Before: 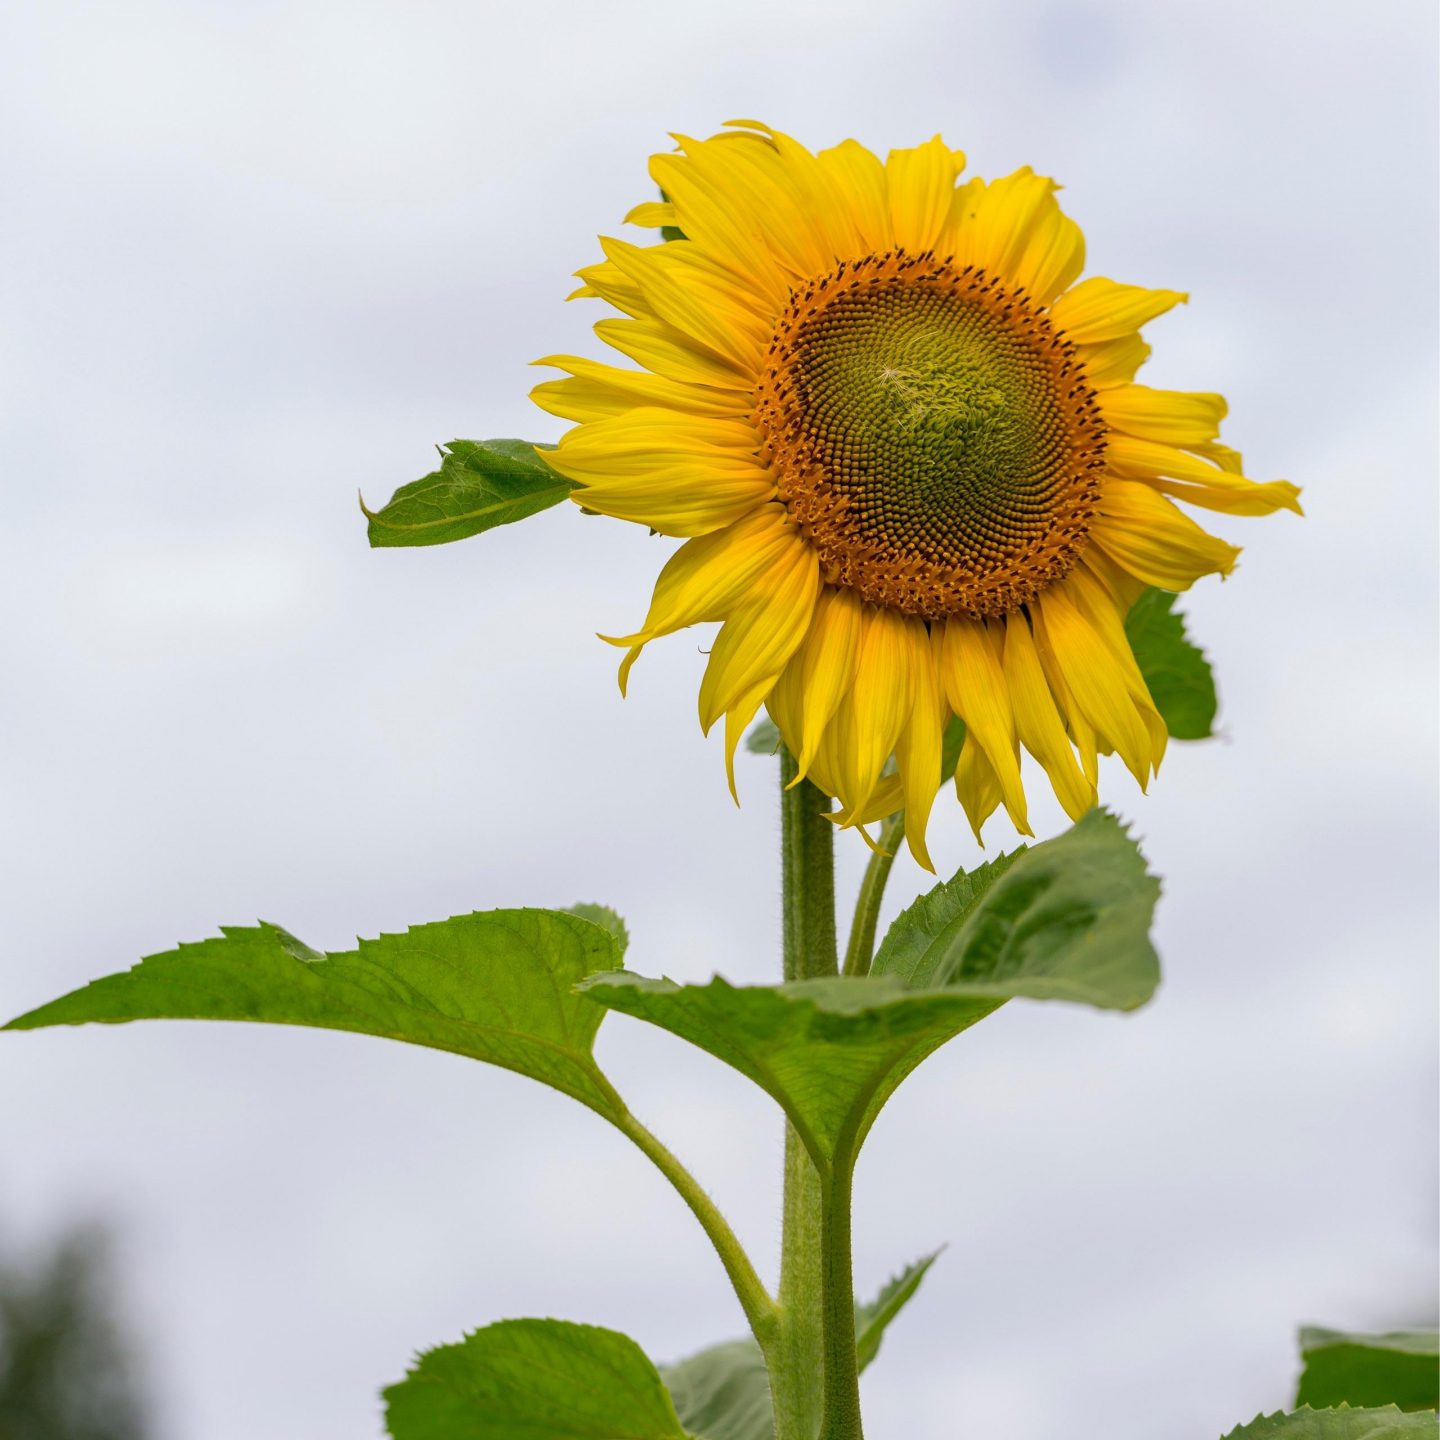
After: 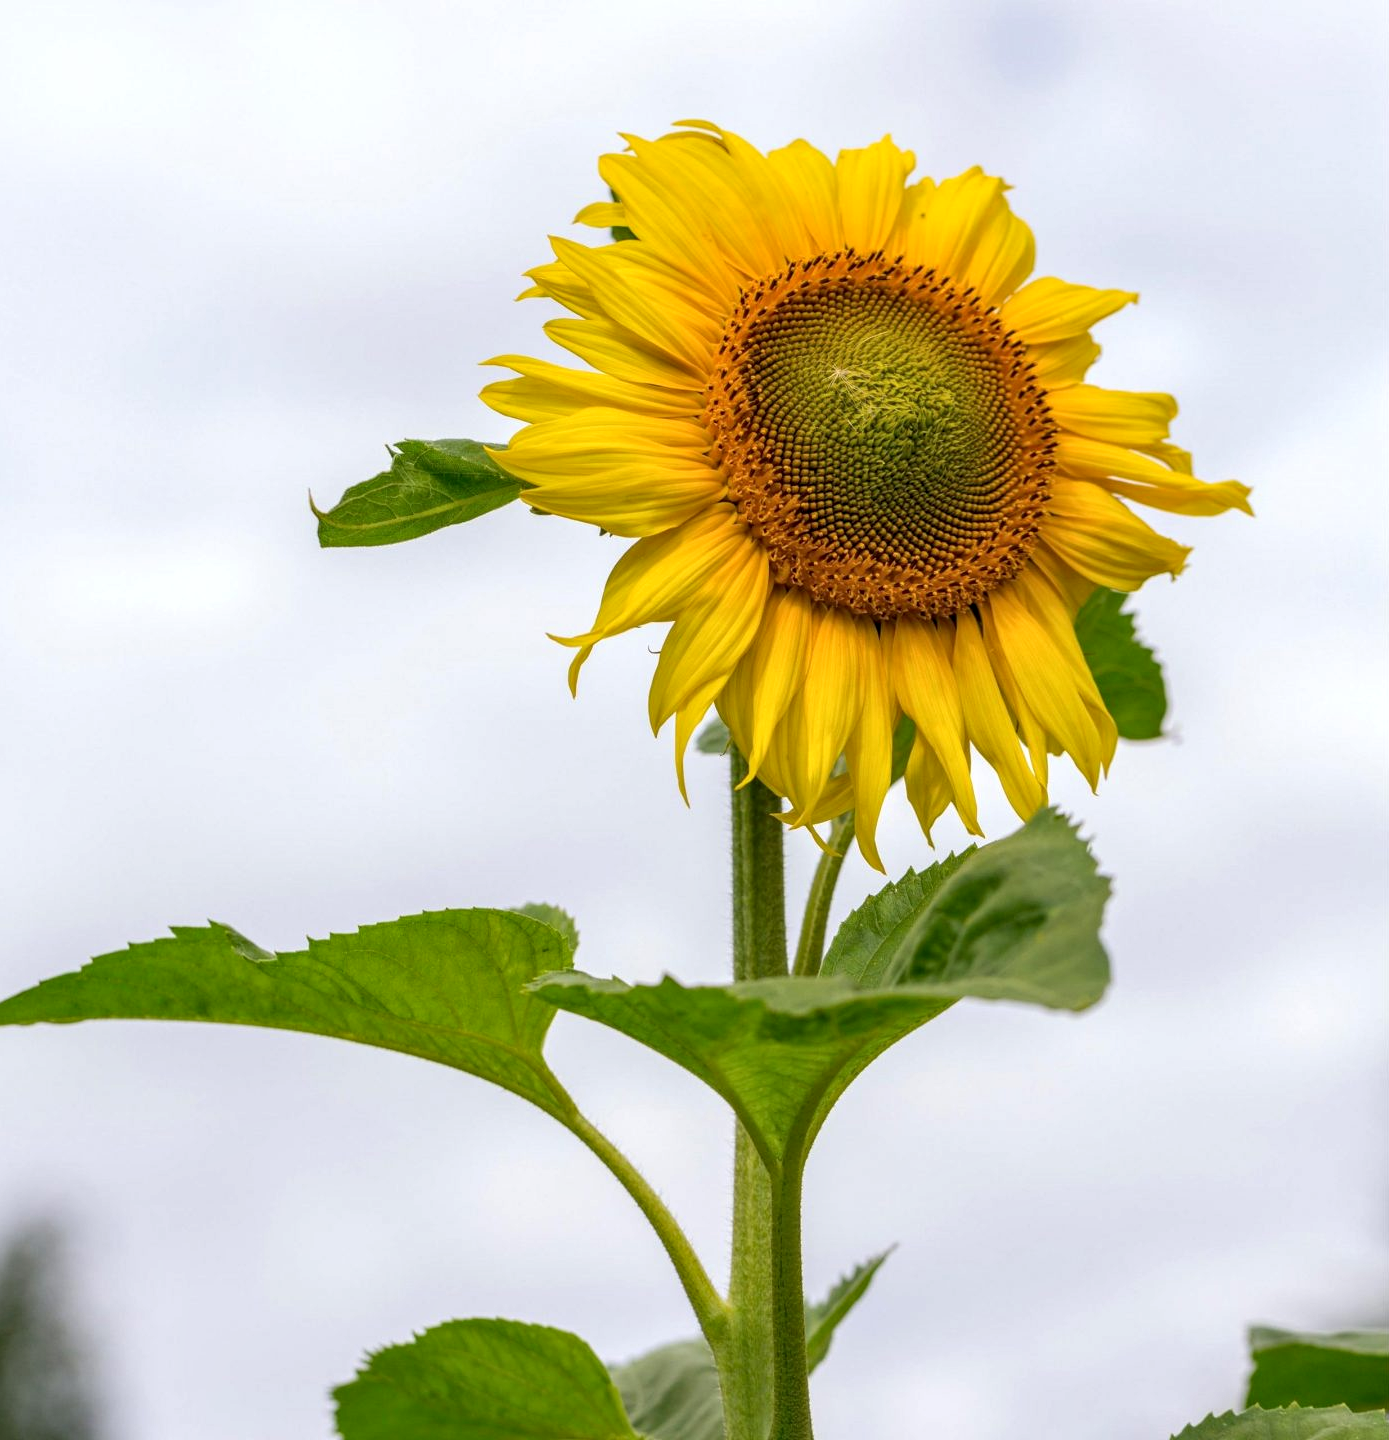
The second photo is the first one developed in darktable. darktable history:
exposure: exposure 0.202 EV, compensate highlight preservation false
crop and rotate: left 3.489%
local contrast: on, module defaults
